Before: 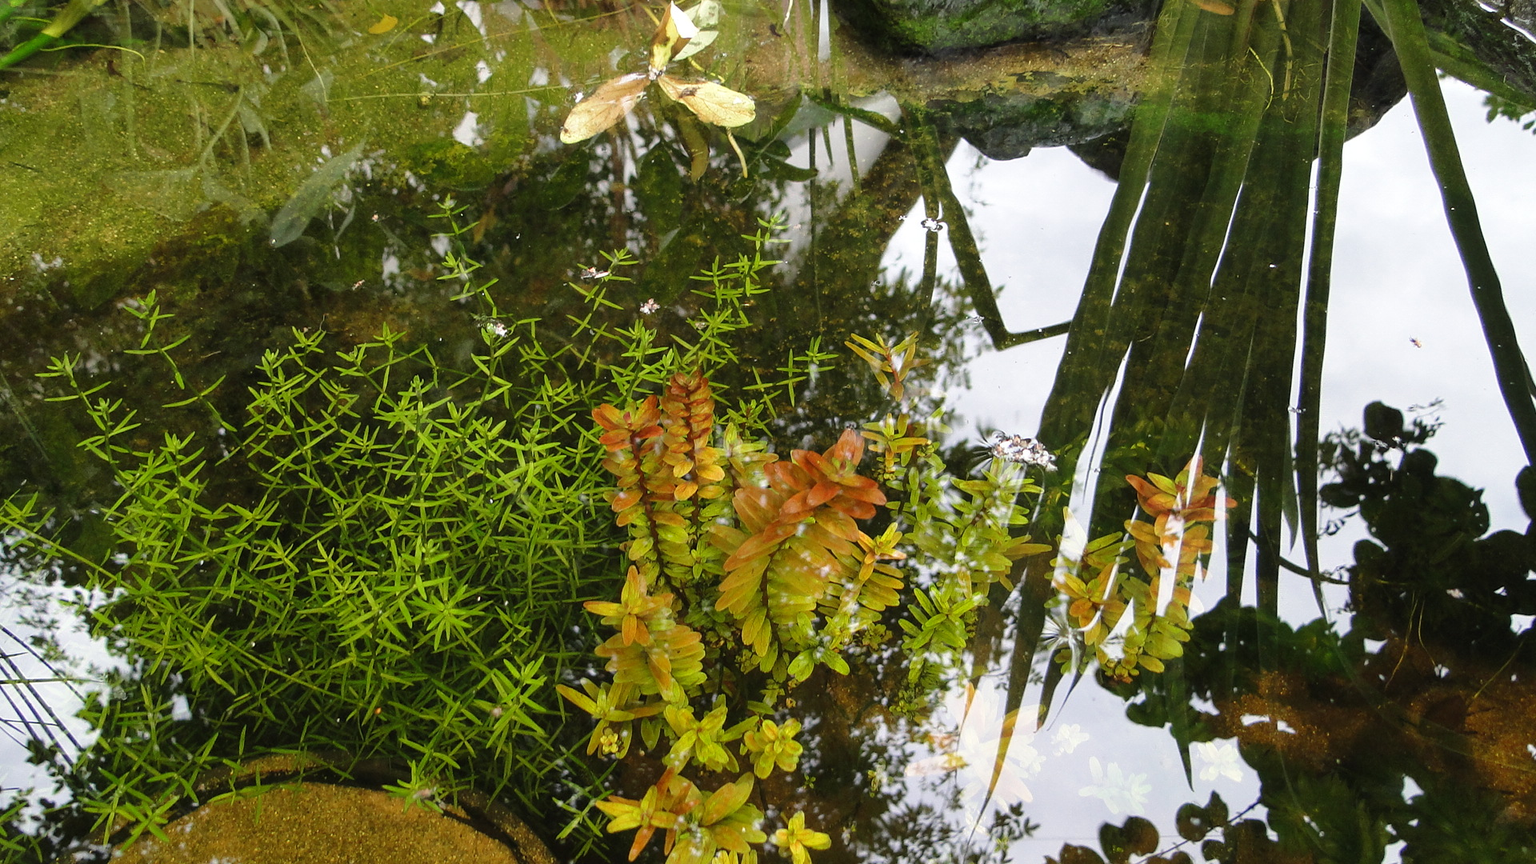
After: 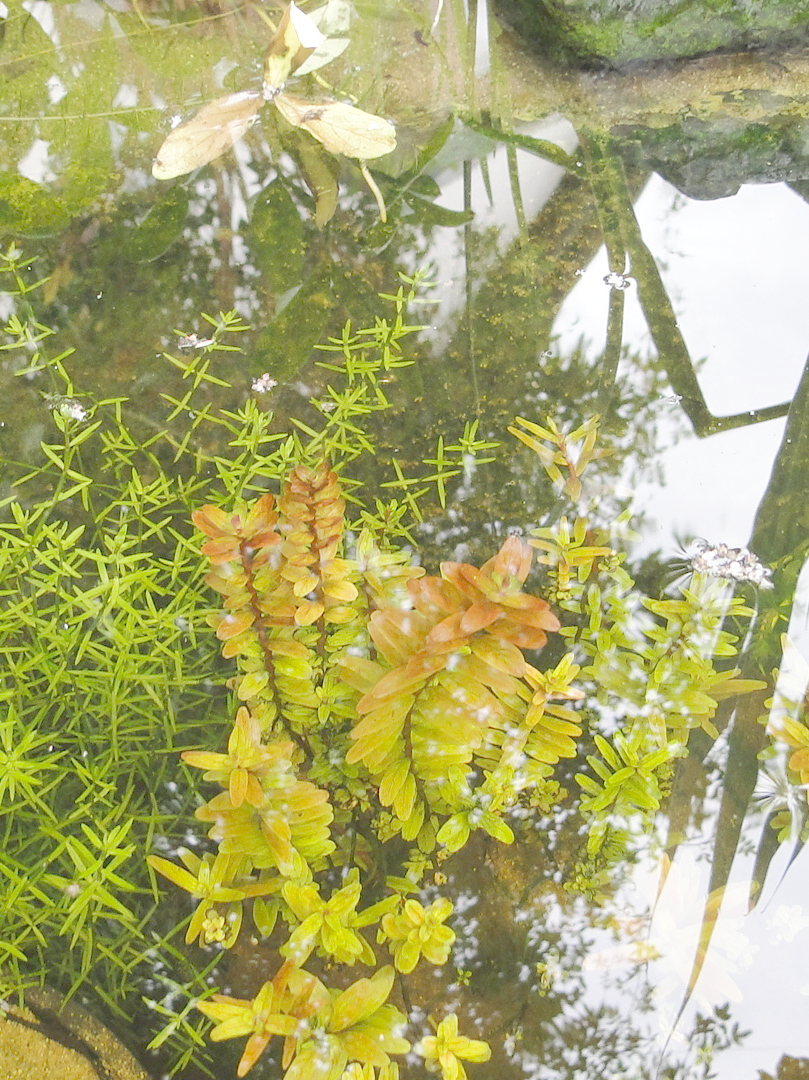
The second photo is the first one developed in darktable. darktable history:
crop: left 28.583%, right 29.231%
